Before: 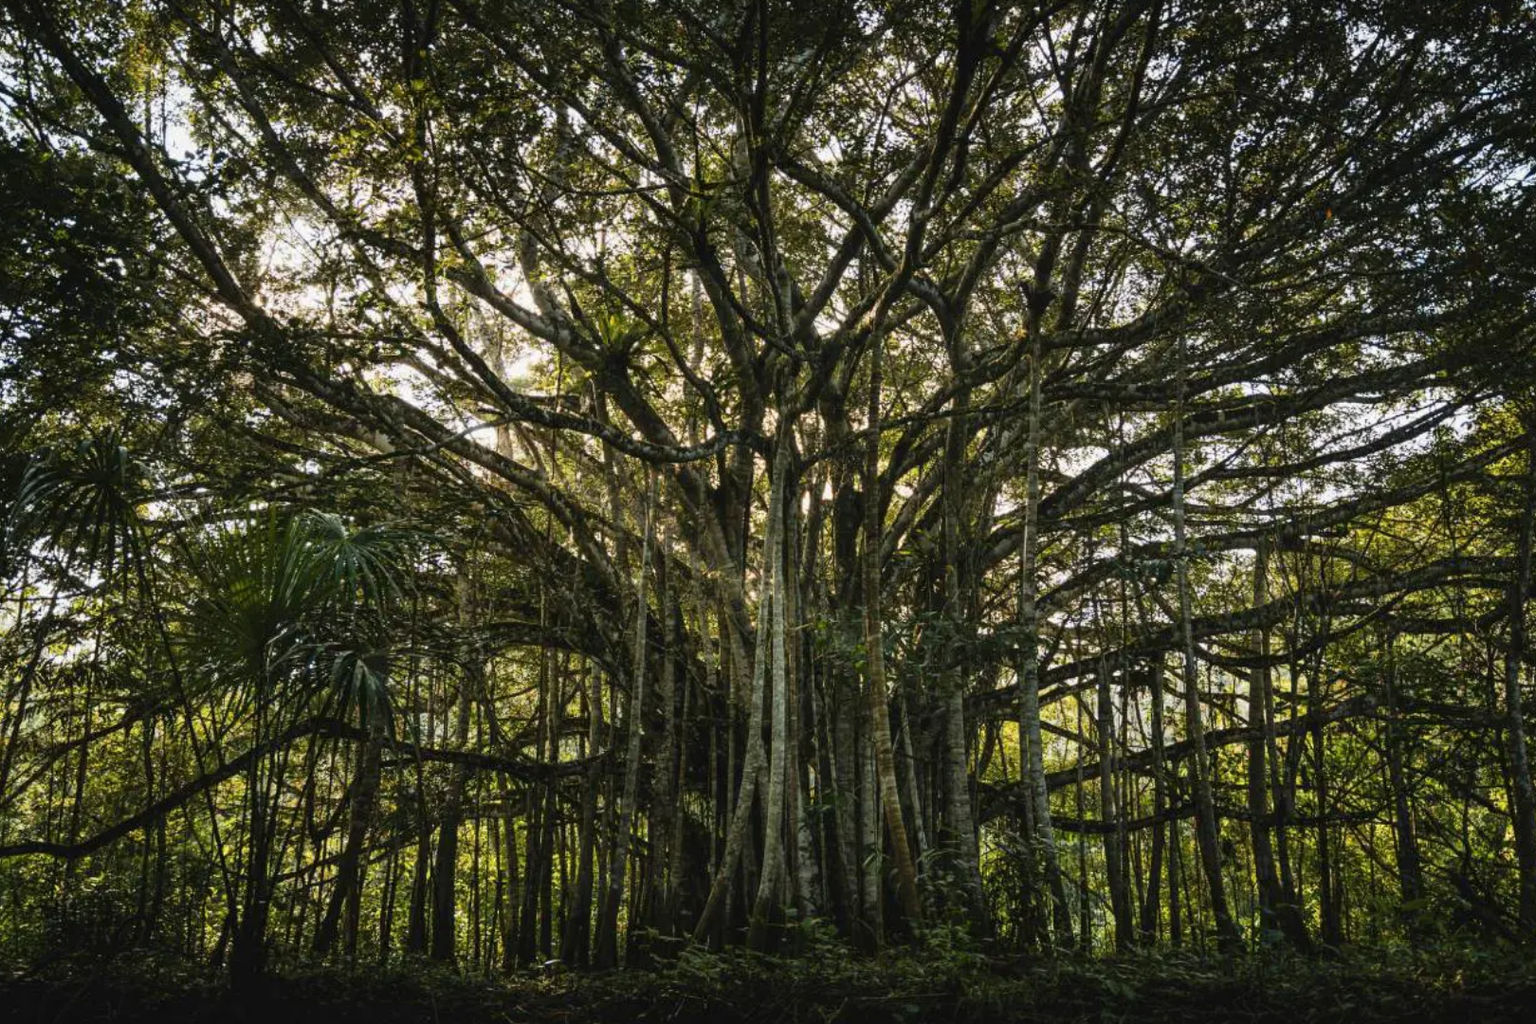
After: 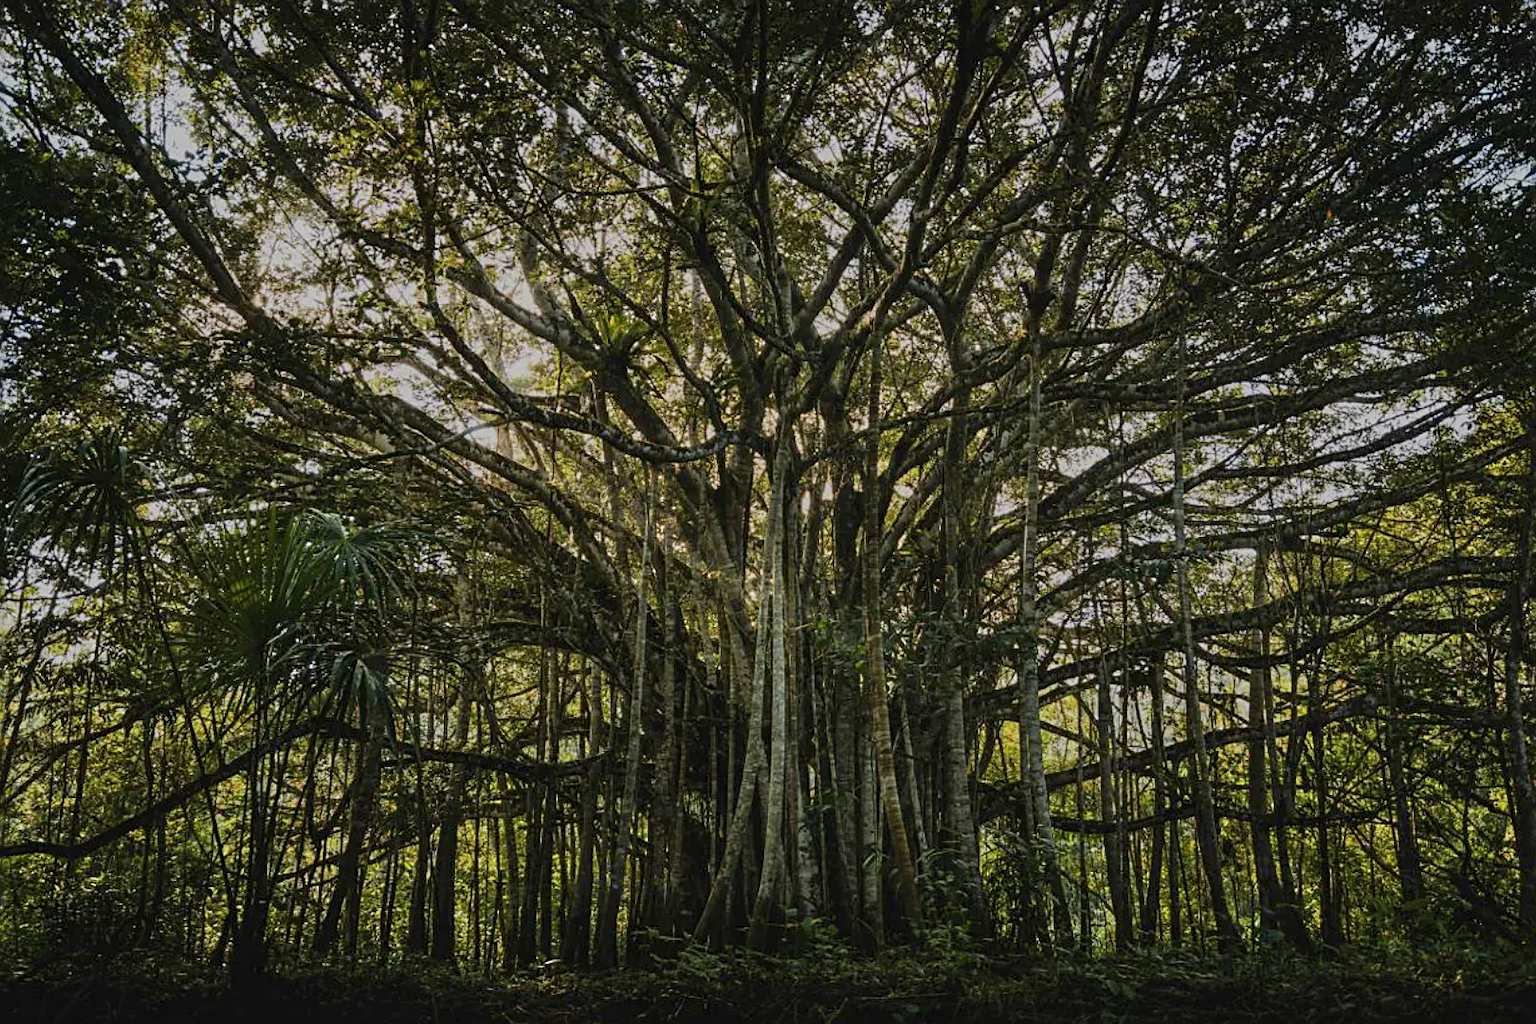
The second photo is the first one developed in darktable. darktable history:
tone equalizer: -8 EV -0.002 EV, -7 EV 0.005 EV, -6 EV -0.008 EV, -5 EV 0.007 EV, -4 EV -0.042 EV, -3 EV -0.233 EV, -2 EV -0.662 EV, -1 EV -0.983 EV, +0 EV -0.969 EV, smoothing diameter 2%, edges refinement/feathering 20, mask exposure compensation -1.57 EV, filter diffusion 5
sharpen: on, module defaults
